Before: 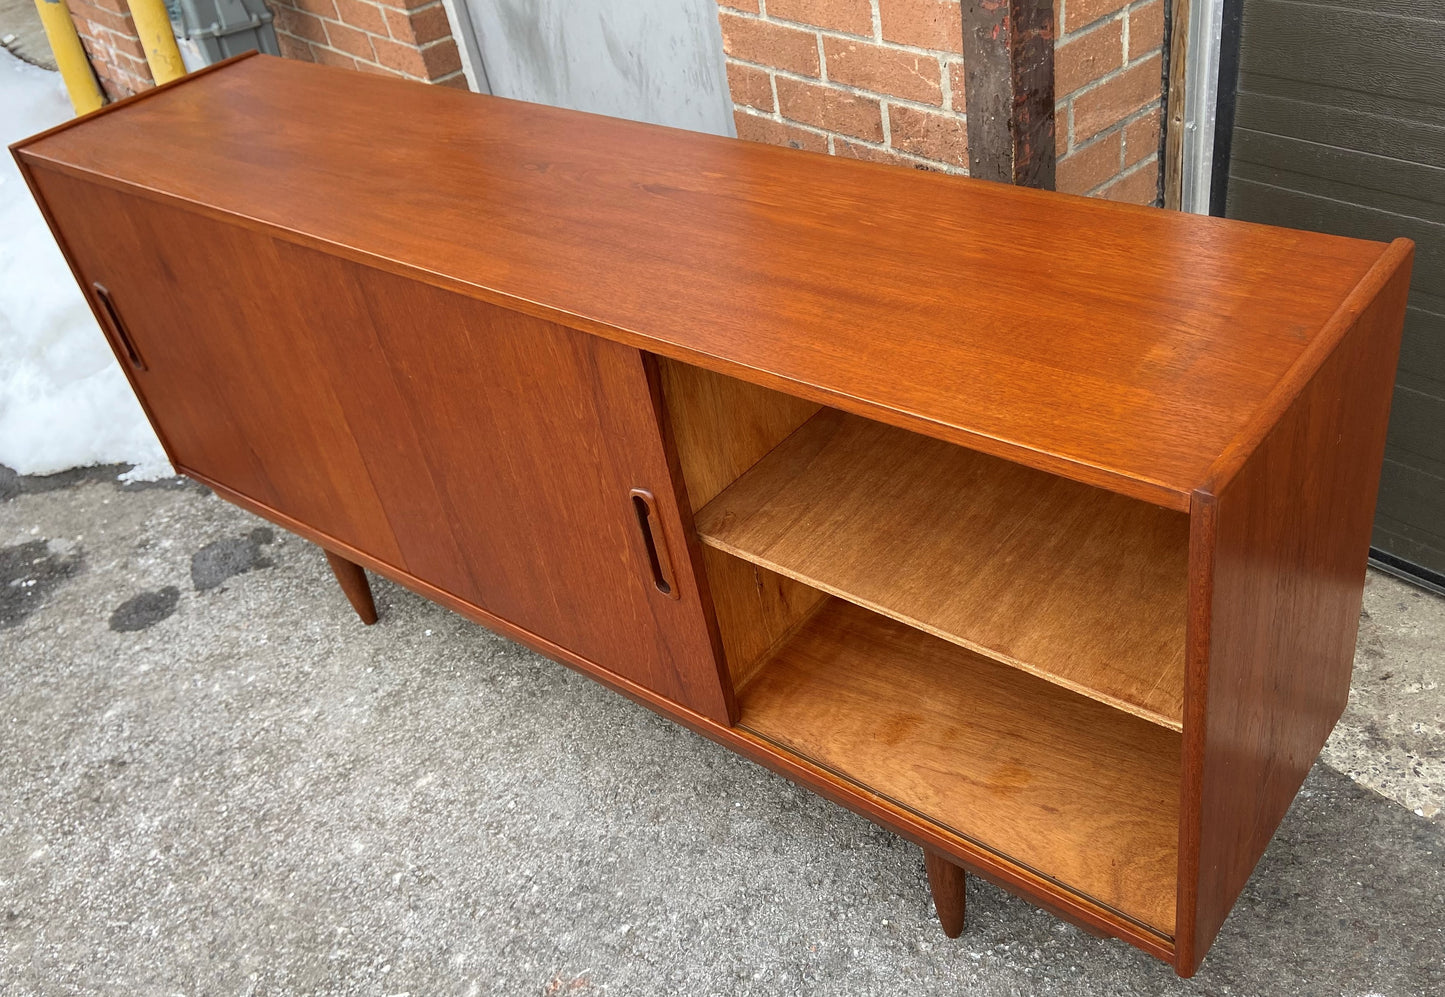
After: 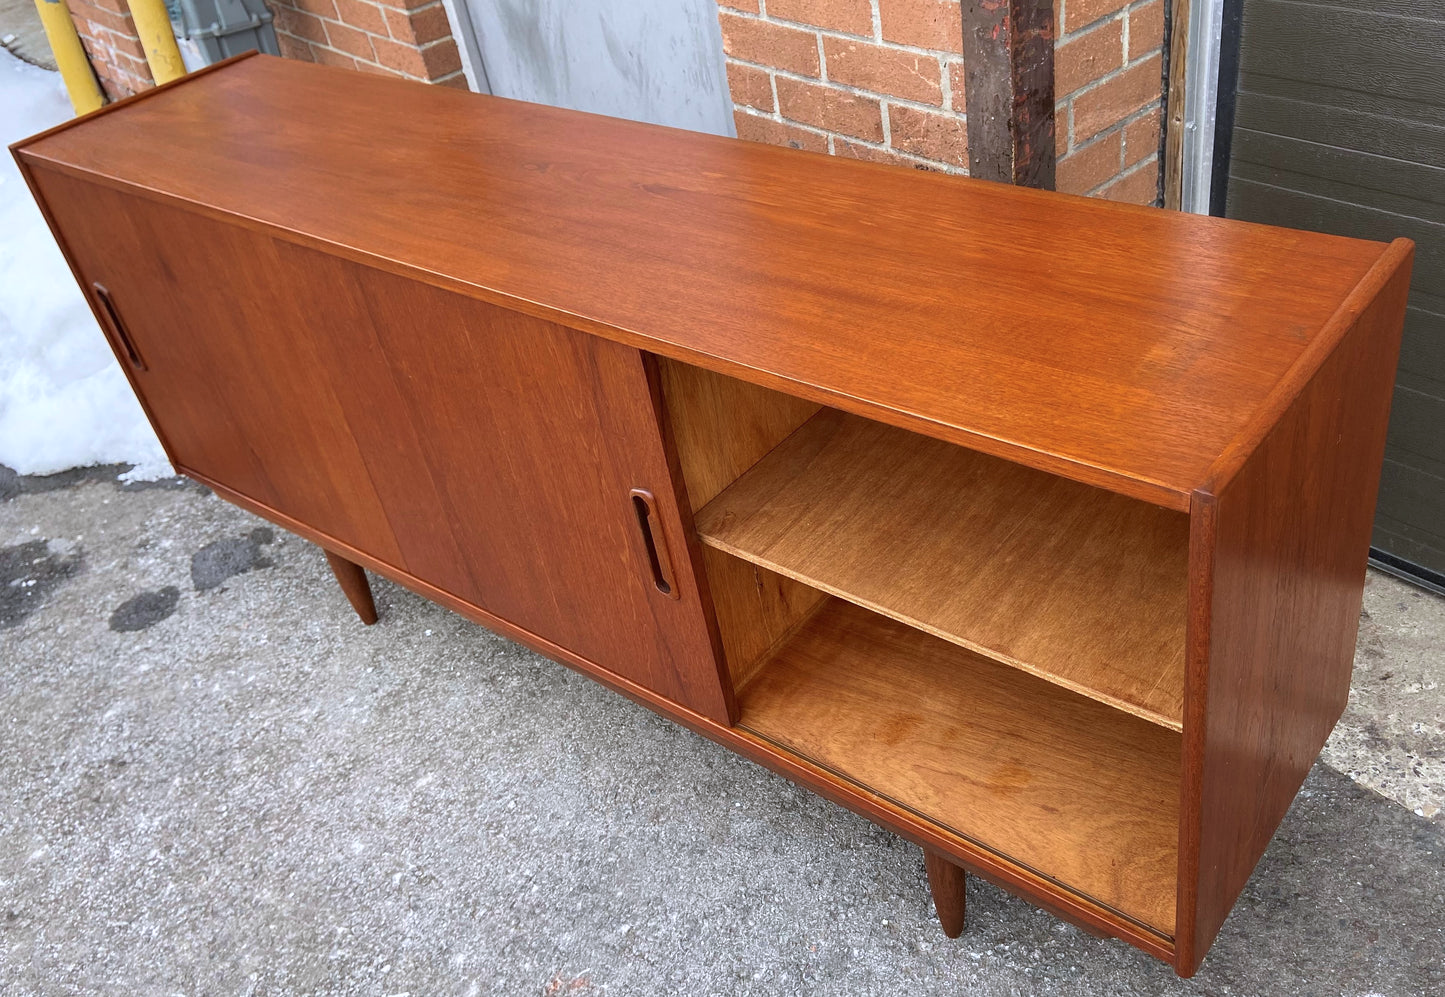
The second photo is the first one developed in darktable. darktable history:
exposure: black level correction 0, compensate highlight preservation false
color calibration: illuminant as shot in camera, x 0.358, y 0.373, temperature 4628.91 K
velvia: strength 15.27%
